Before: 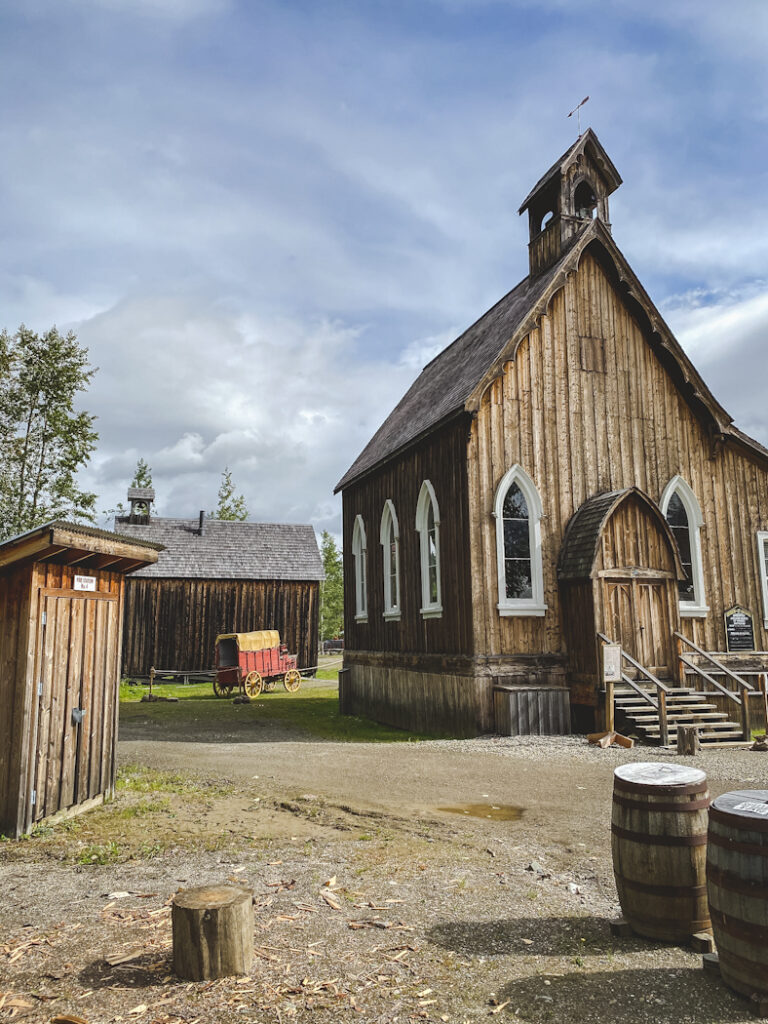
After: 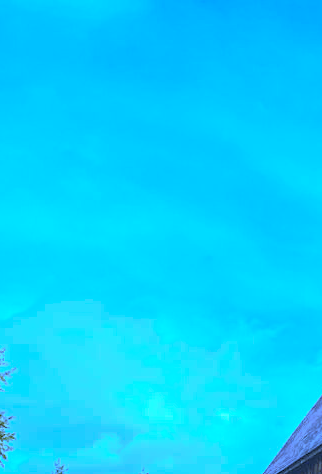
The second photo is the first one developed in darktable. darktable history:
exposure: black level correction 0.005, exposure 2.084 EV, compensate highlight preservation false
white balance: red 0.766, blue 1.537
global tonemap: drago (1, 100), detail 1
crop and rotate: left 10.817%, top 0.062%, right 47.194%, bottom 53.626%
